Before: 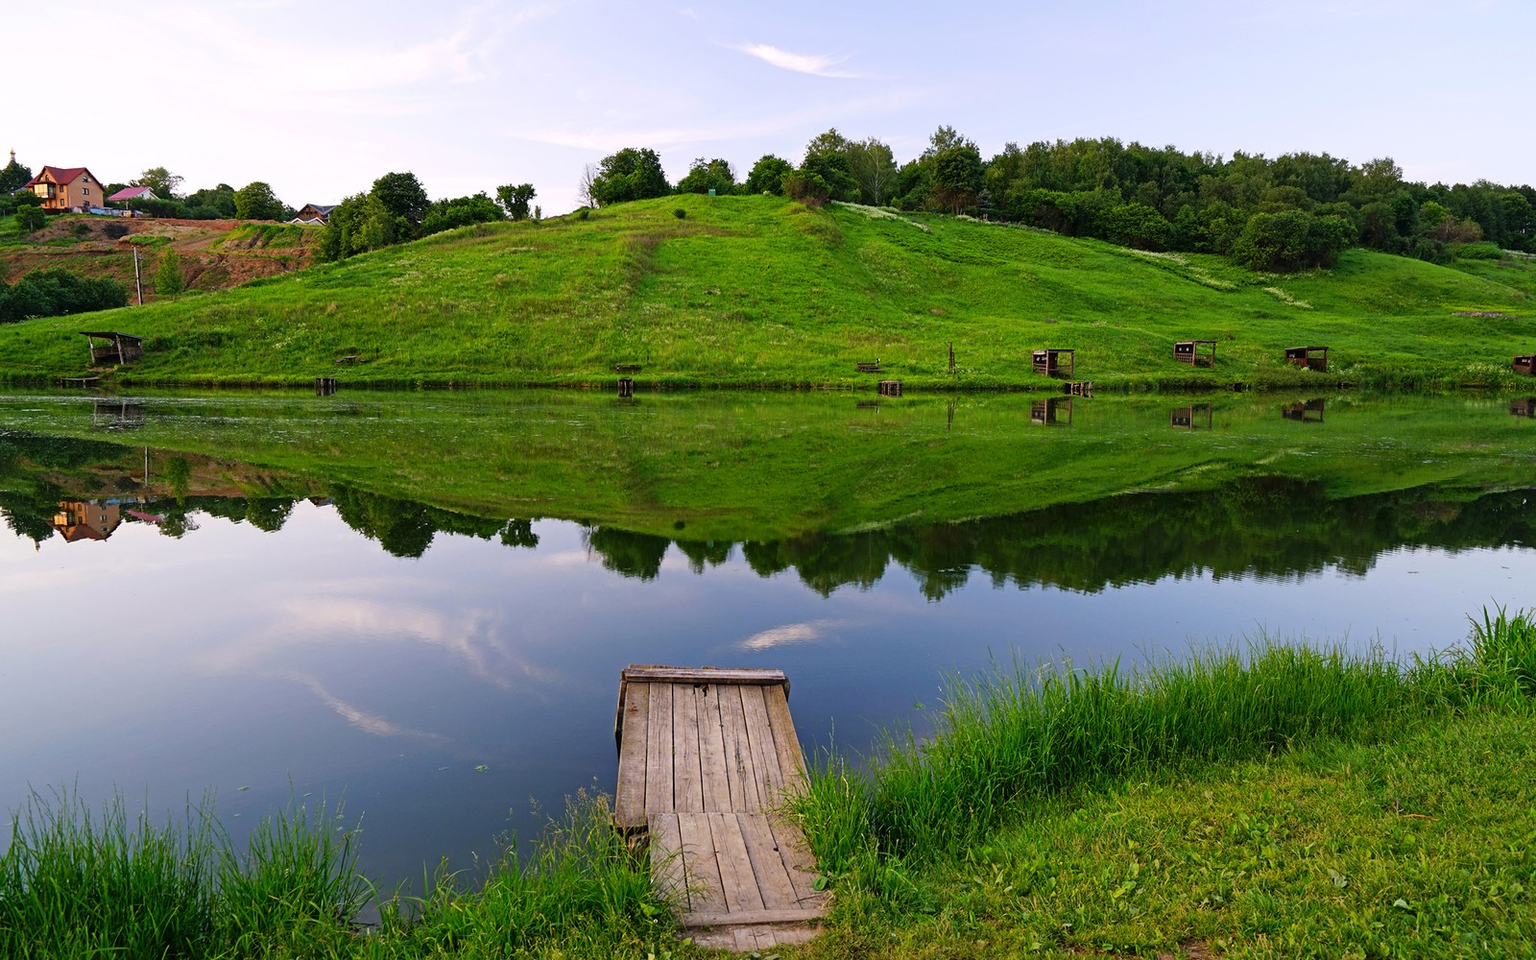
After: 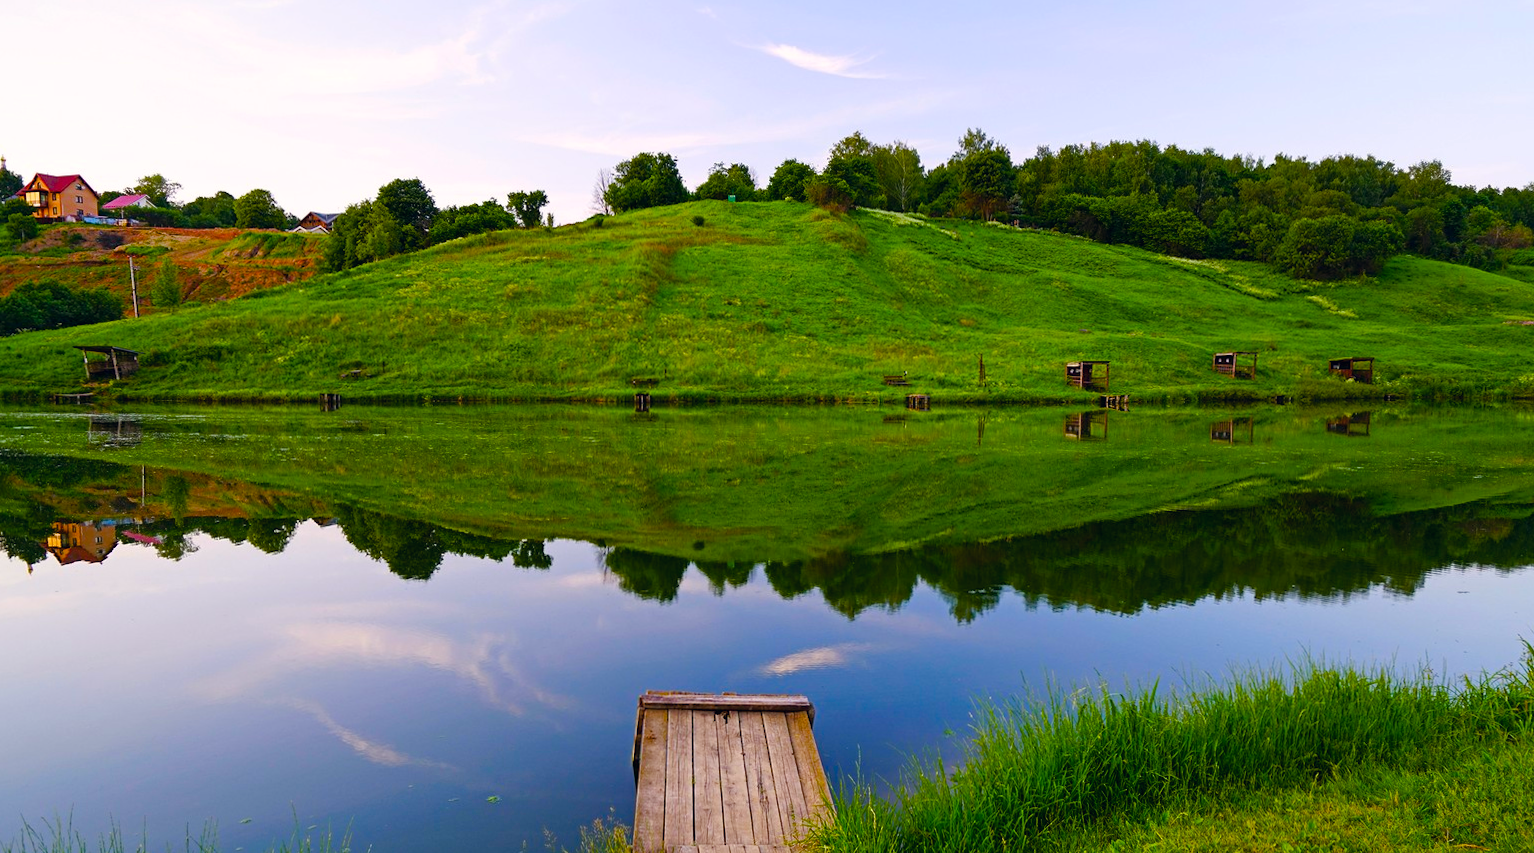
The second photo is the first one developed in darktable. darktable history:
crop and rotate: angle 0.174°, left 0.357%, right 3.285%, bottom 14.21%
color correction: highlights a* 0.505, highlights b* 2.67, shadows a* -0.713, shadows b* -4.57
color balance rgb: shadows lift › chroma 2.013%, shadows lift › hue 52.96°, perceptual saturation grading › global saturation 40.038%, perceptual saturation grading › highlights -25.785%, perceptual saturation grading › mid-tones 34.551%, perceptual saturation grading › shadows 34.619%, global vibrance 20%
